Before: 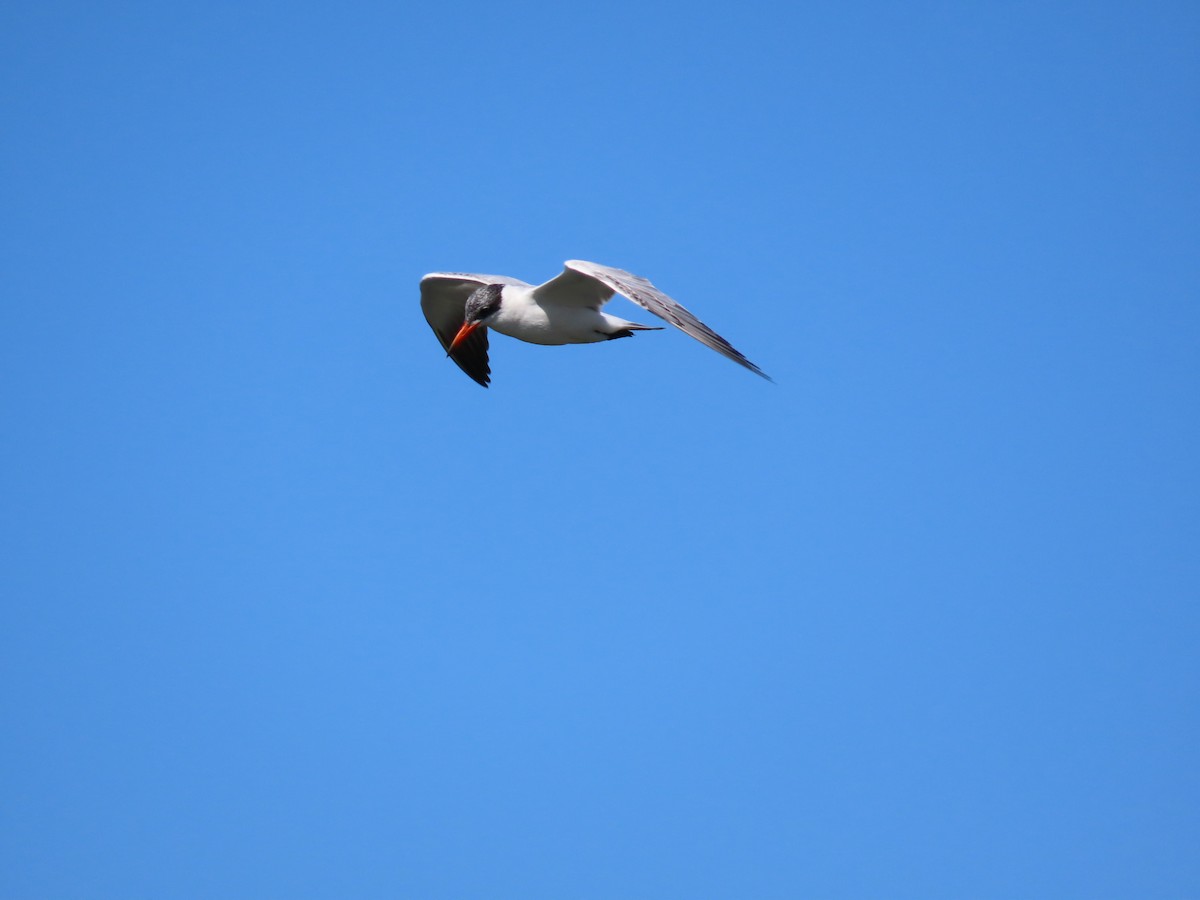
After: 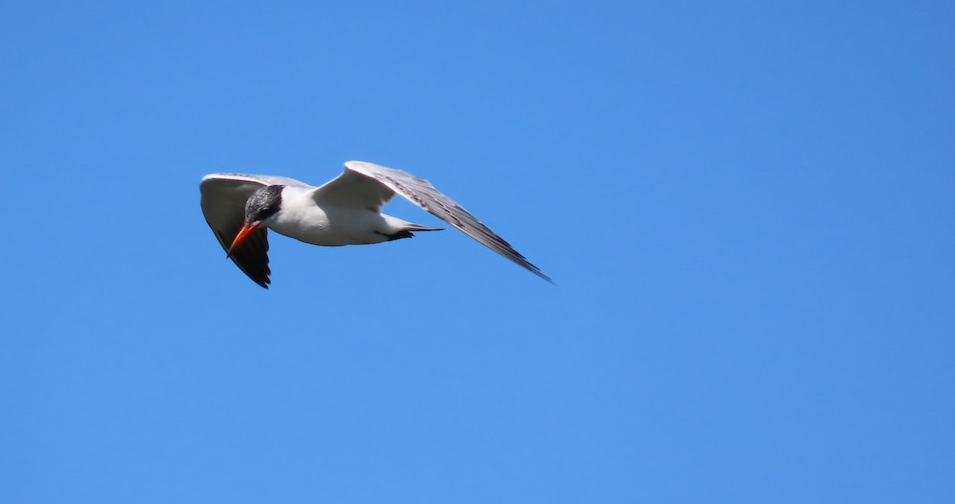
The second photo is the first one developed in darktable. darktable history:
crop: left 18.359%, top 11.094%, right 2.012%, bottom 32.815%
